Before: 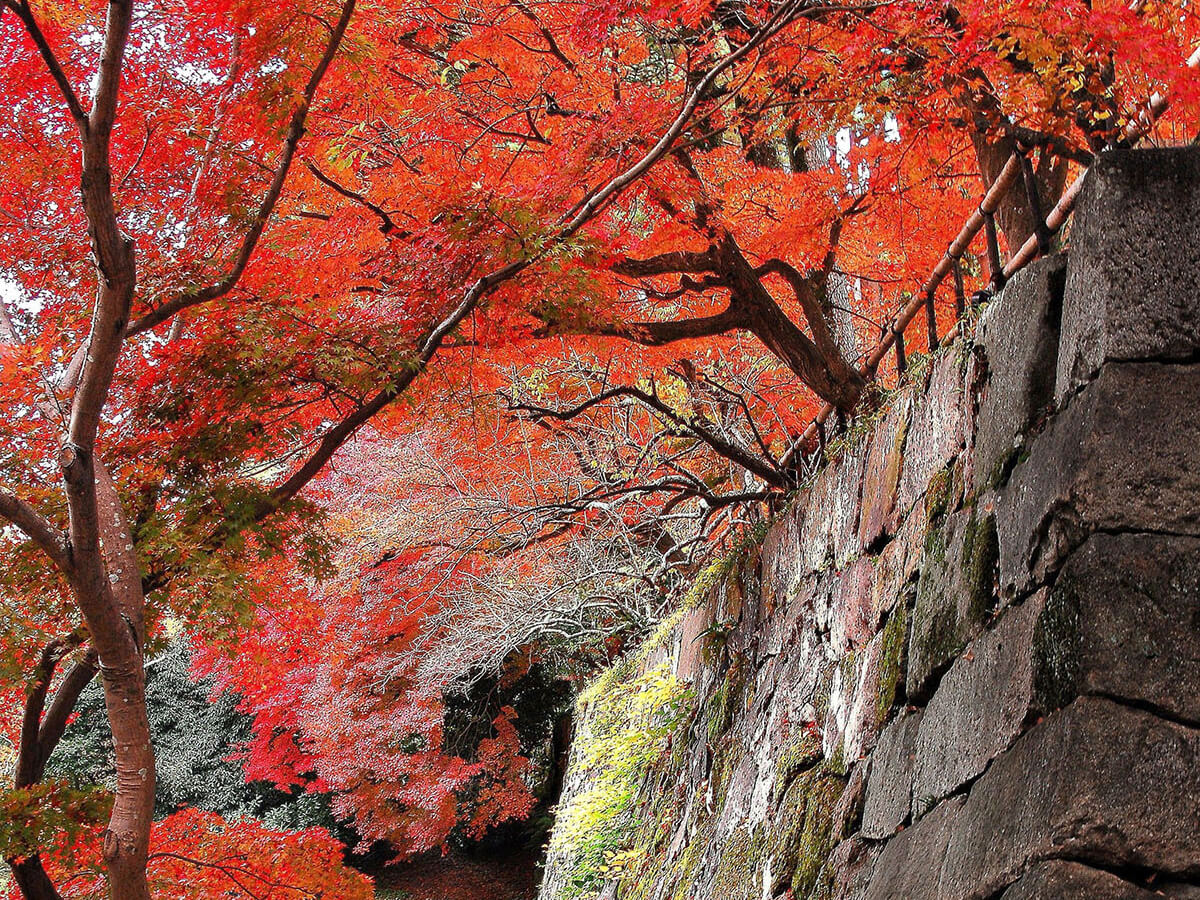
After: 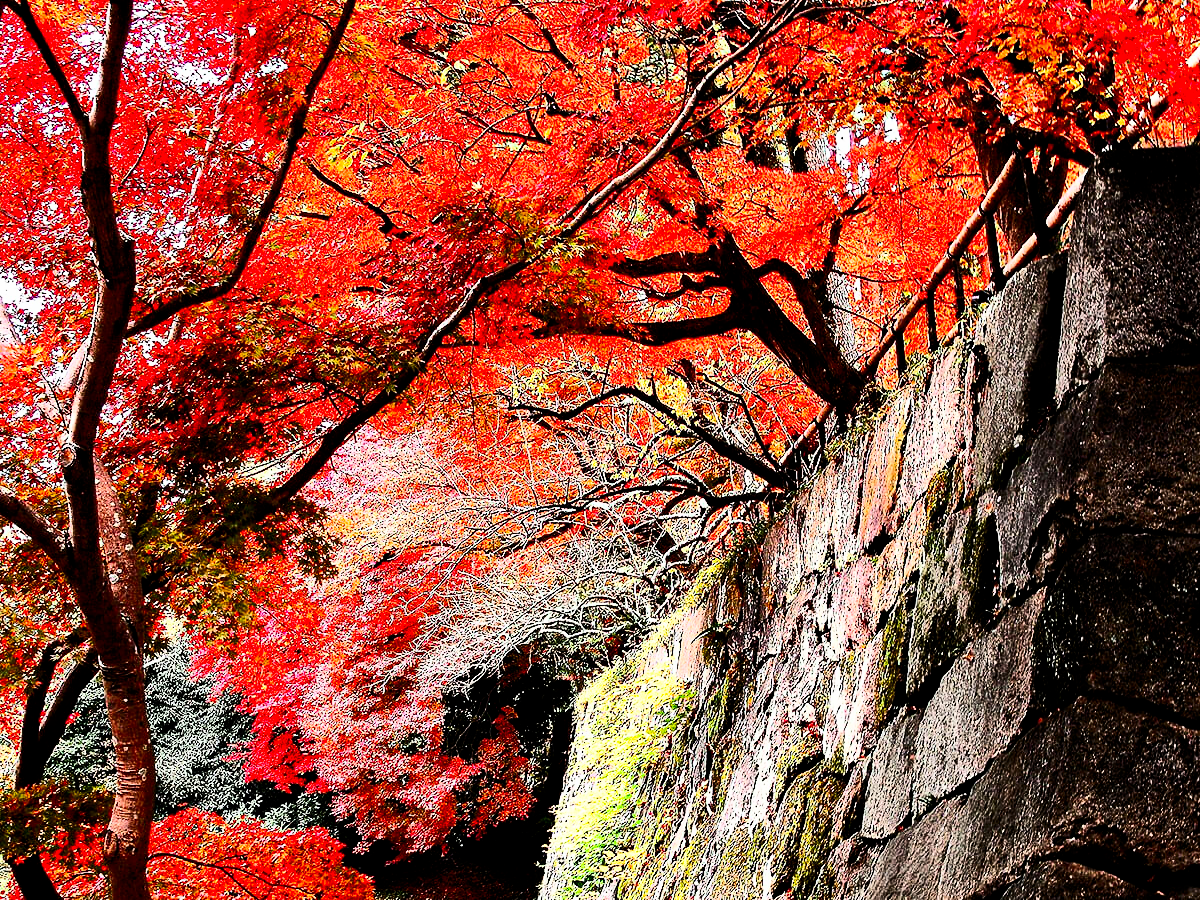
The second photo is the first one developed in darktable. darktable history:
filmic rgb: black relative exposure -7.75 EV, white relative exposure 4.4 EV, threshold 3 EV, target black luminance 0%, hardness 3.76, latitude 50.51%, contrast 1.074, highlights saturation mix 10%, shadows ↔ highlights balance -0.22%, color science v4 (2020), enable highlight reconstruction true
tone equalizer: -8 EV -1.08 EV, -7 EV -1.01 EV, -6 EV -0.867 EV, -5 EV -0.578 EV, -3 EV 0.578 EV, -2 EV 0.867 EV, -1 EV 1.01 EV, +0 EV 1.08 EV, edges refinement/feathering 500, mask exposure compensation -1.57 EV, preserve details no
contrast brightness saturation: contrast 0.4, brightness 0.05, saturation 0.25
